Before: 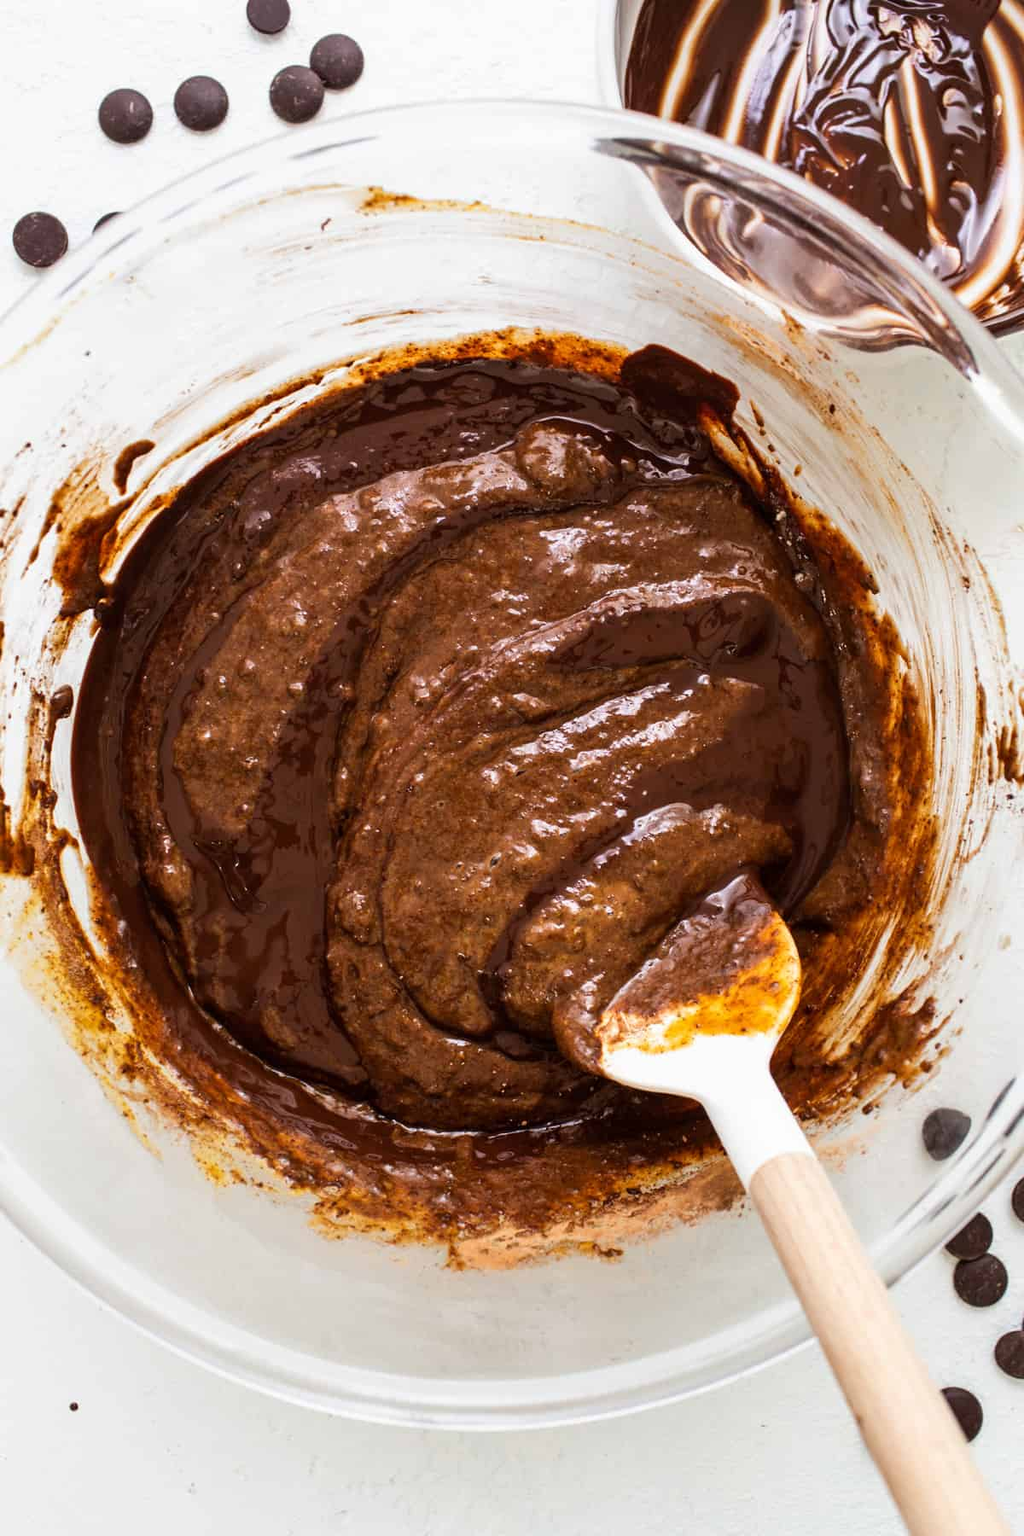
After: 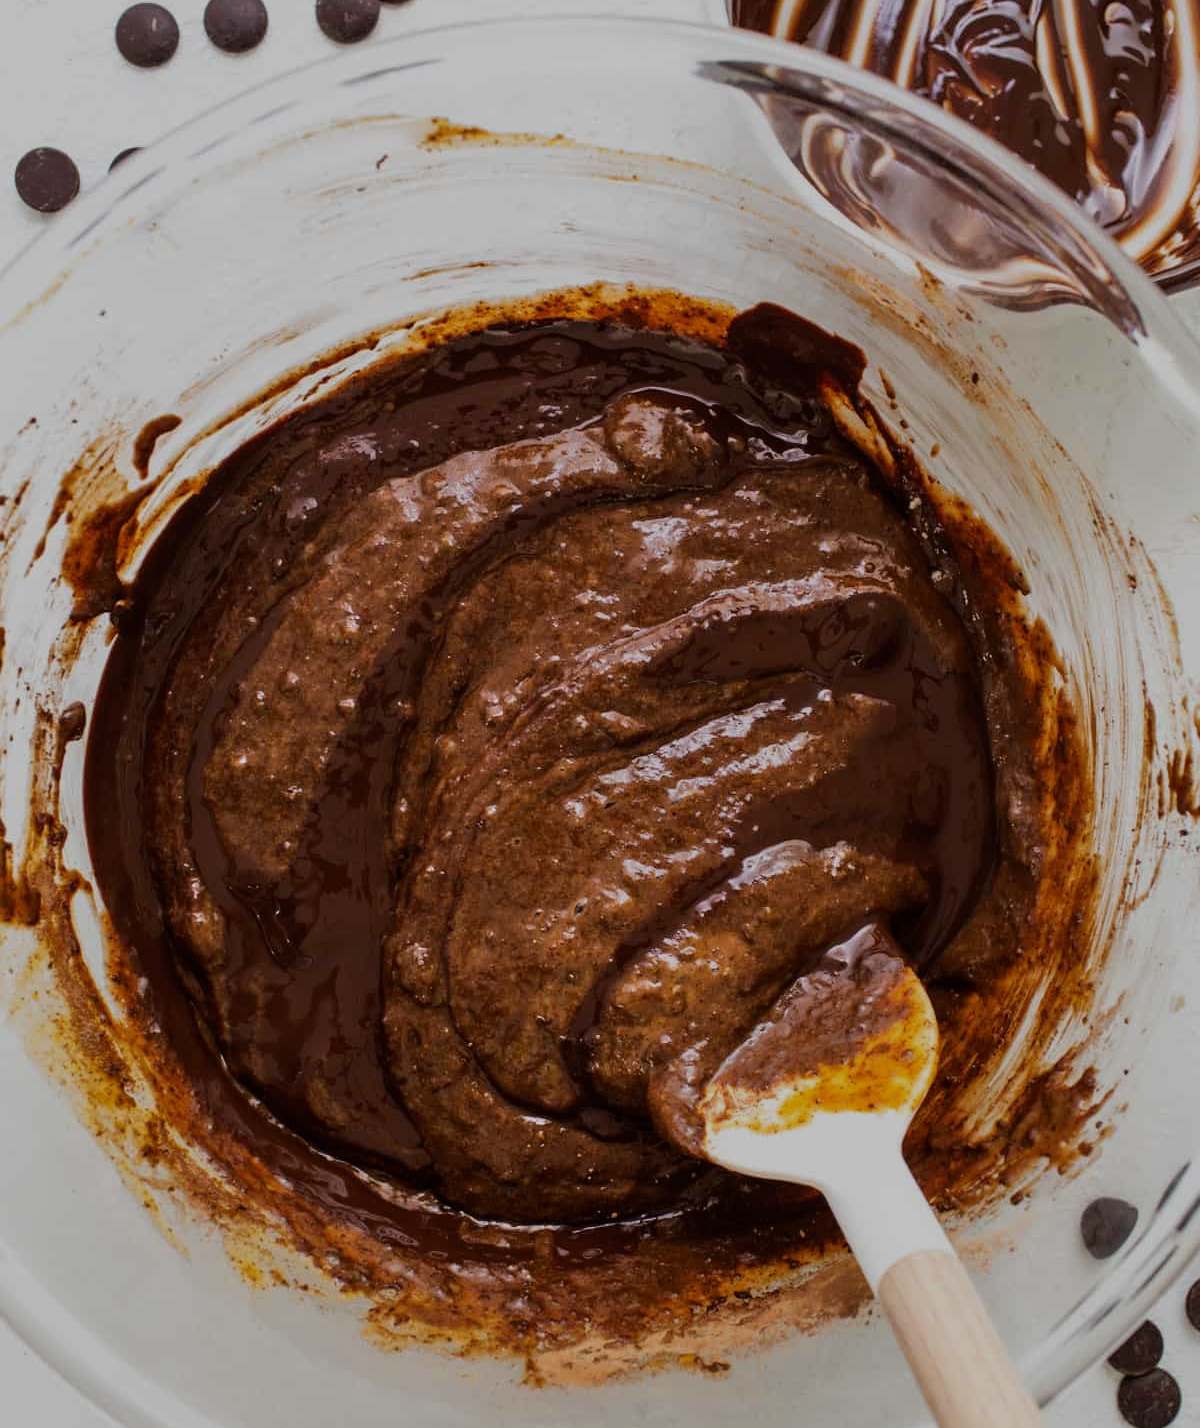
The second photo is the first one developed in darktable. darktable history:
exposure: black level correction 0, exposure 1.103 EV, compensate highlight preservation false
crop and rotate: top 5.666%, bottom 14.997%
tone equalizer: -8 EV -1.98 EV, -7 EV -1.97 EV, -6 EV -1.97 EV, -5 EV -1.96 EV, -4 EV -1.98 EV, -3 EV -1.99 EV, -2 EV -1.99 EV, -1 EV -1.61 EV, +0 EV -1.99 EV
